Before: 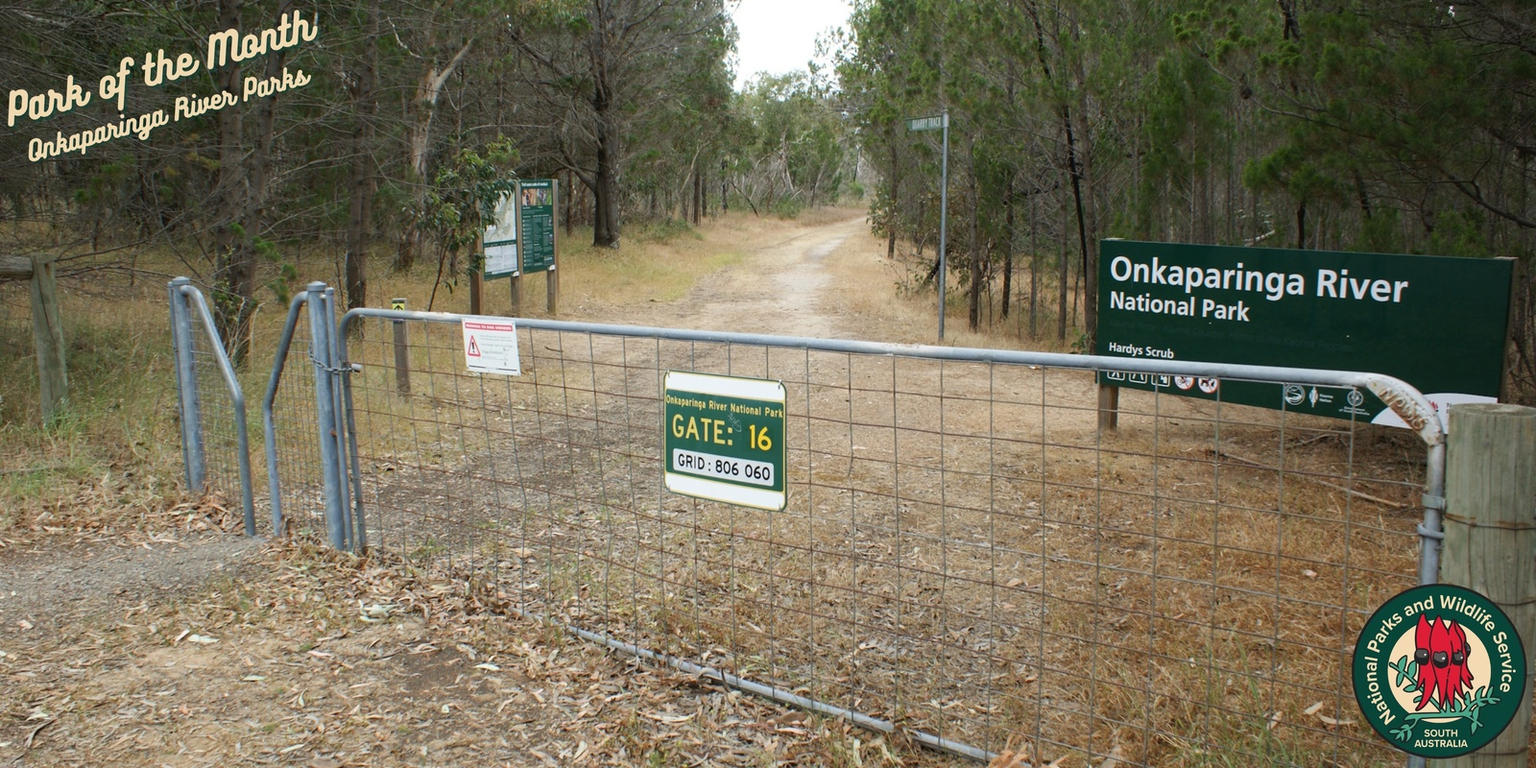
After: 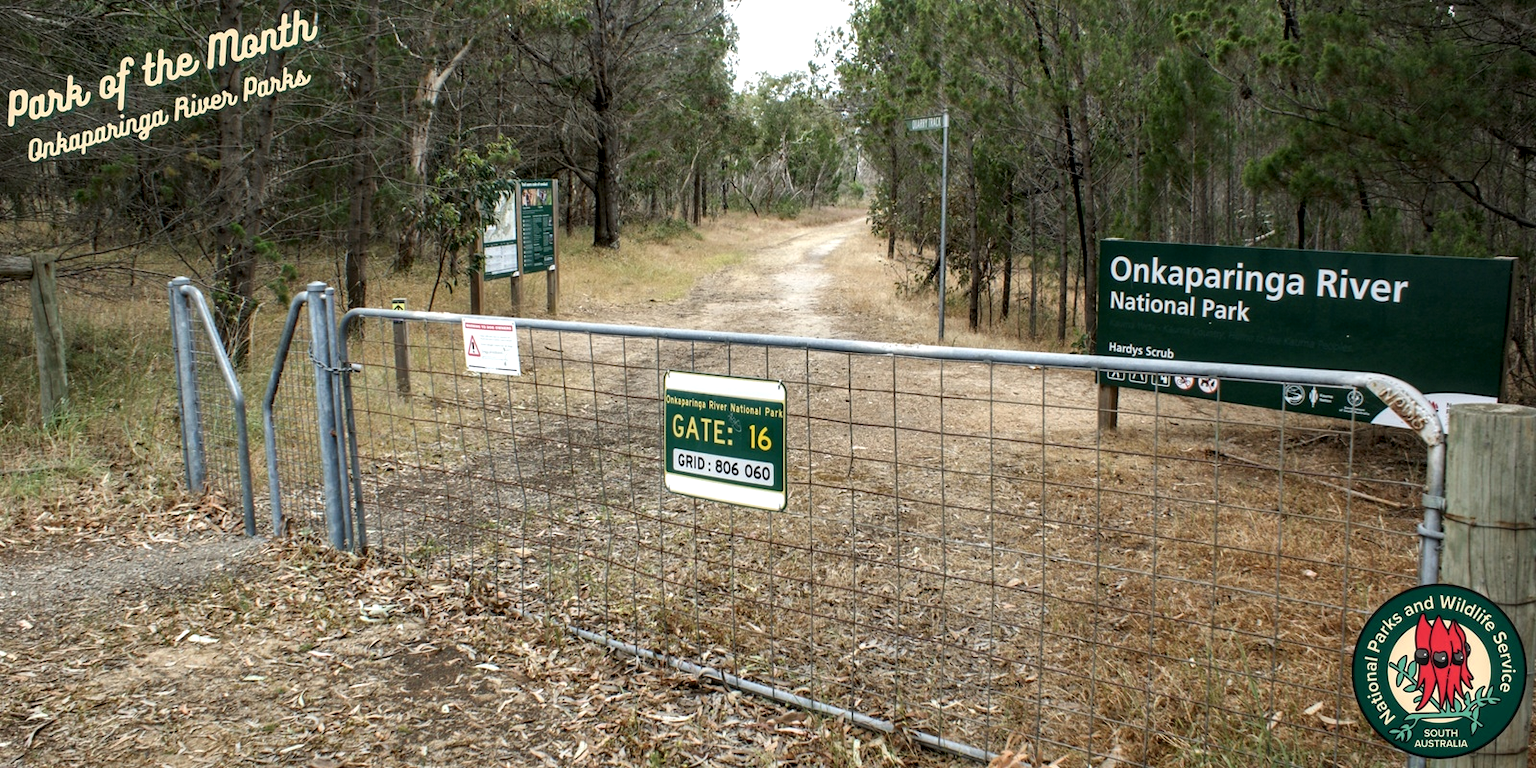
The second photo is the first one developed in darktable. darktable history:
local contrast: highlights 60%, shadows 62%, detail 160%
shadows and highlights: shadows 21.01, highlights -82.6, soften with gaussian
